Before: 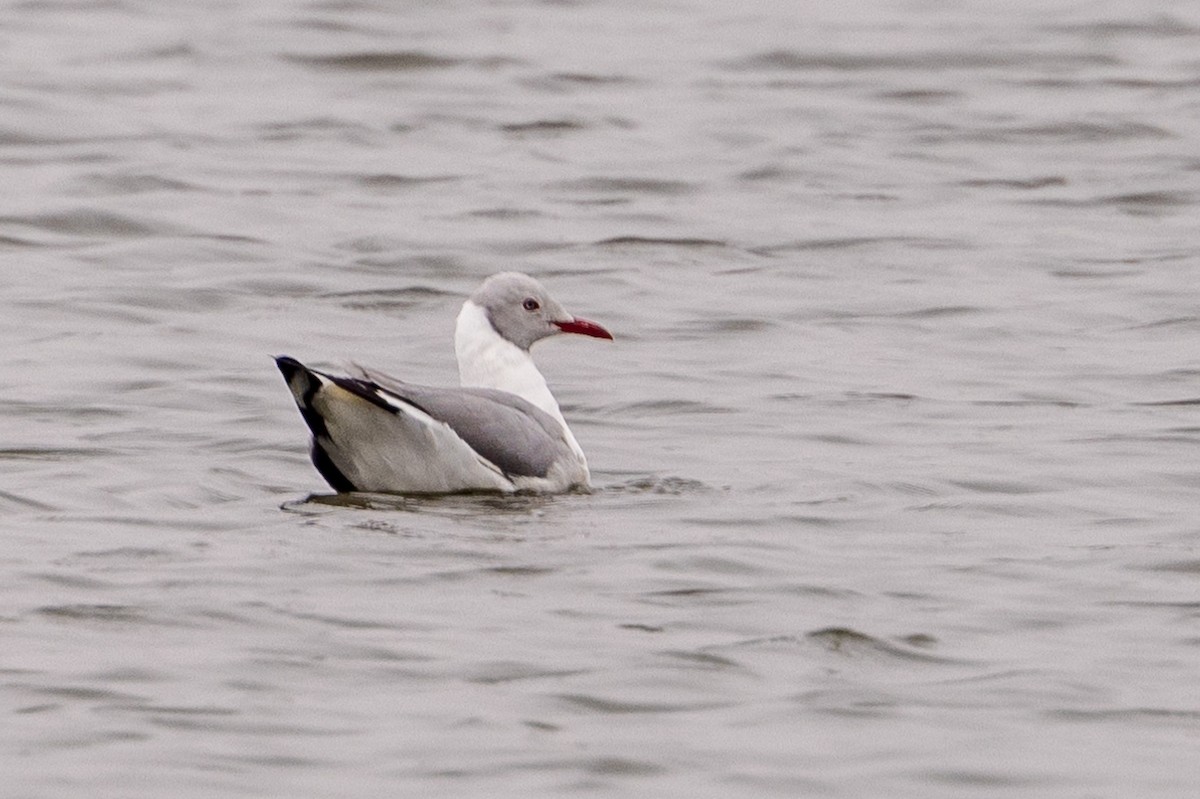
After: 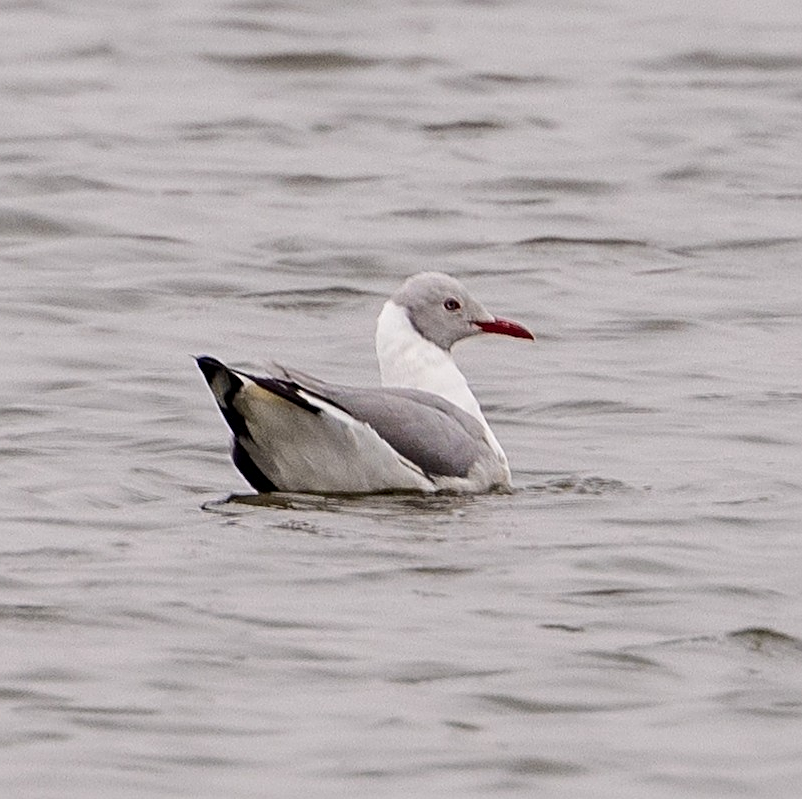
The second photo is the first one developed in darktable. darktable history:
sharpen: on, module defaults
crop and rotate: left 6.611%, right 26.487%
shadows and highlights: radius 335.73, shadows 64.58, highlights 5.48, compress 87.67%, soften with gaussian
